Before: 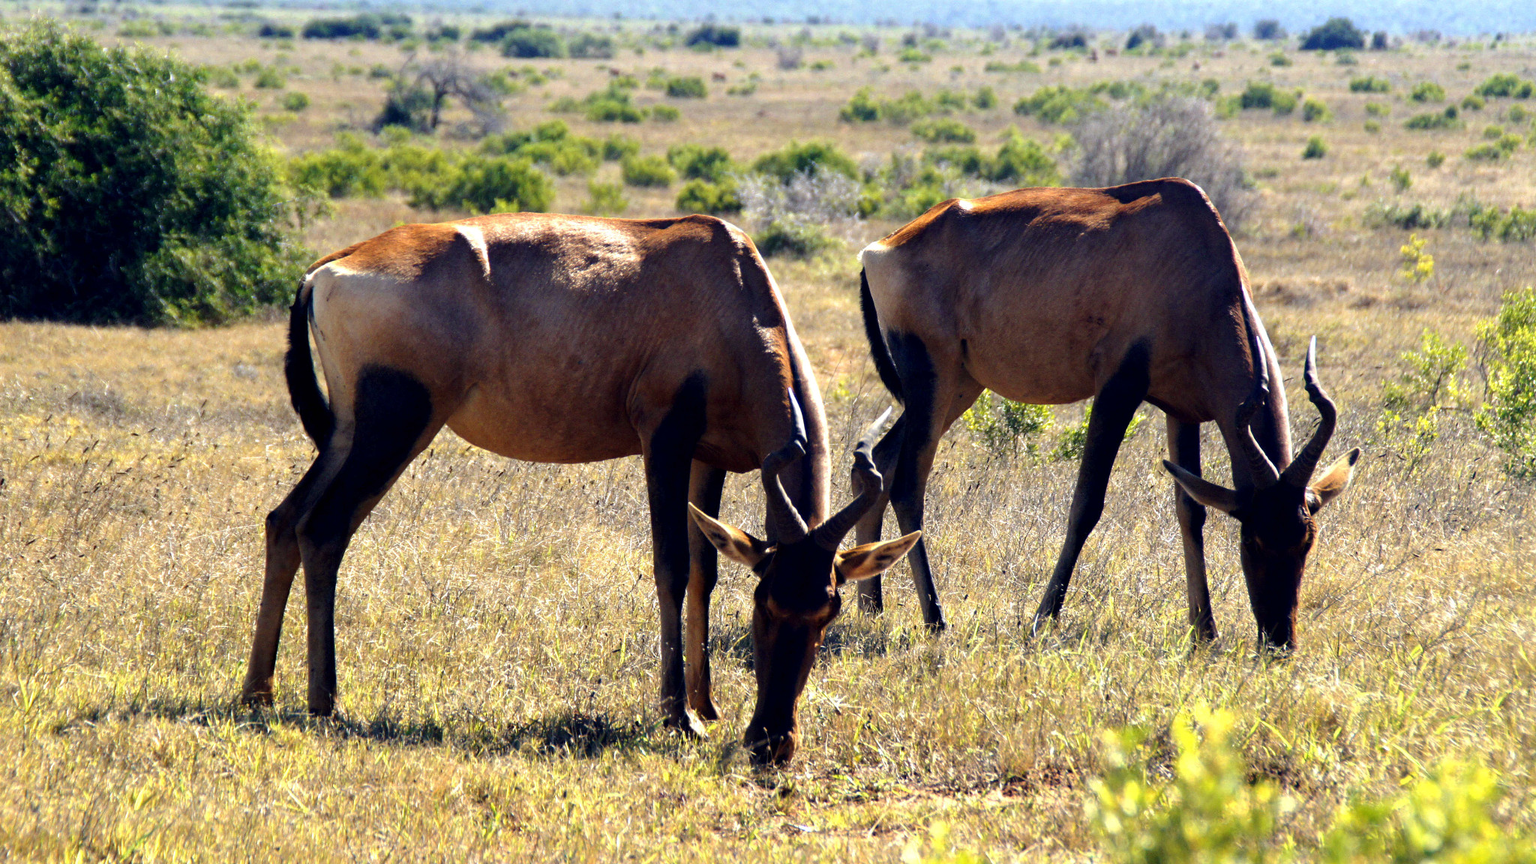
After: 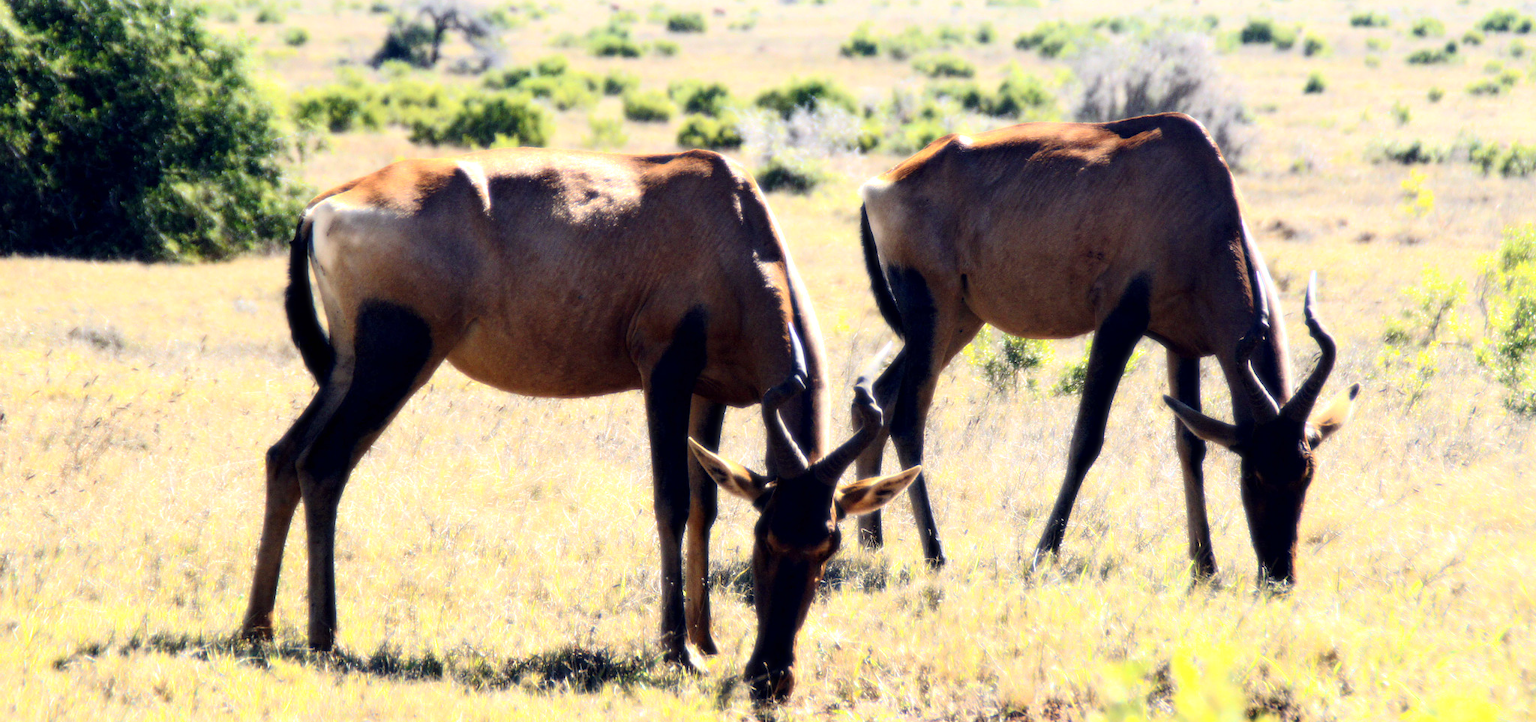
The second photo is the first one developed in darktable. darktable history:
crop: top 7.625%, bottom 8.027%
bloom: size 0%, threshold 54.82%, strength 8.31%
